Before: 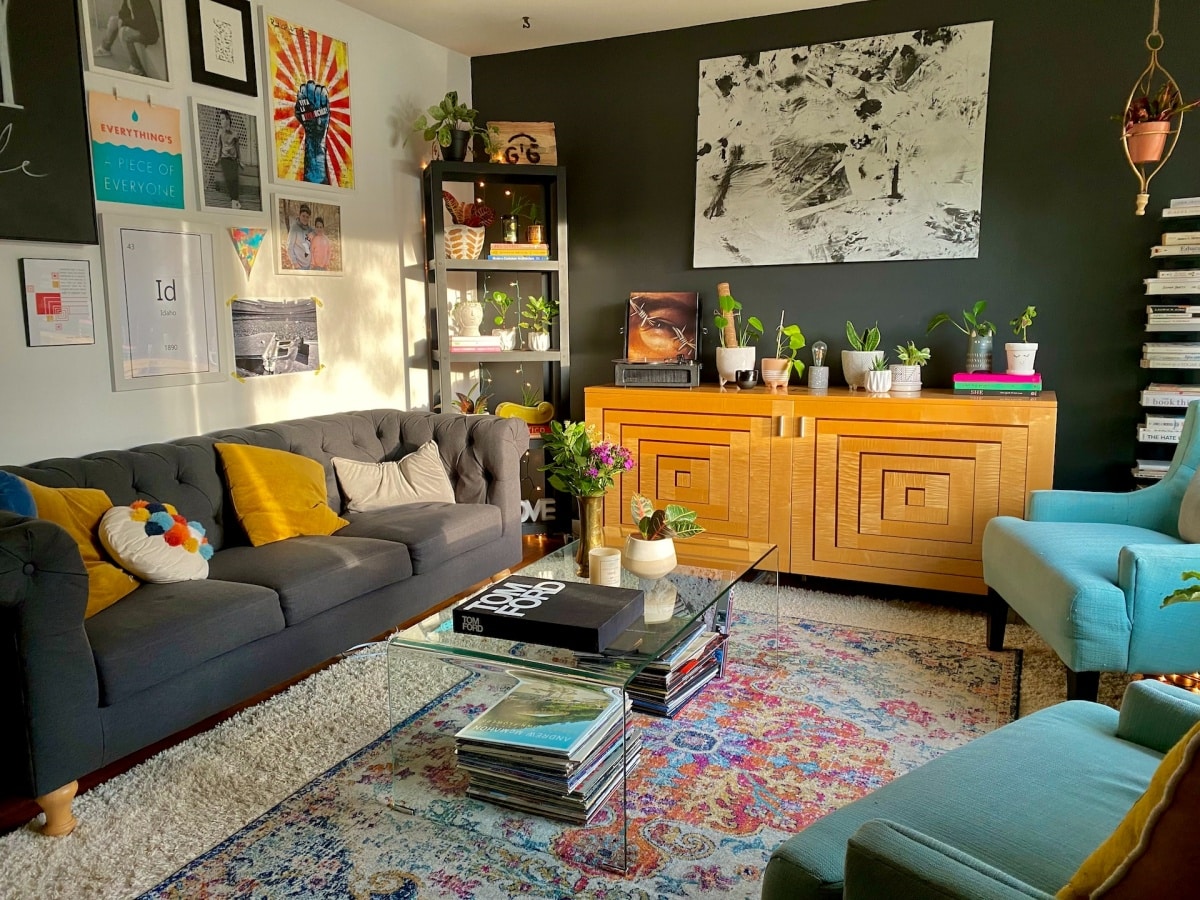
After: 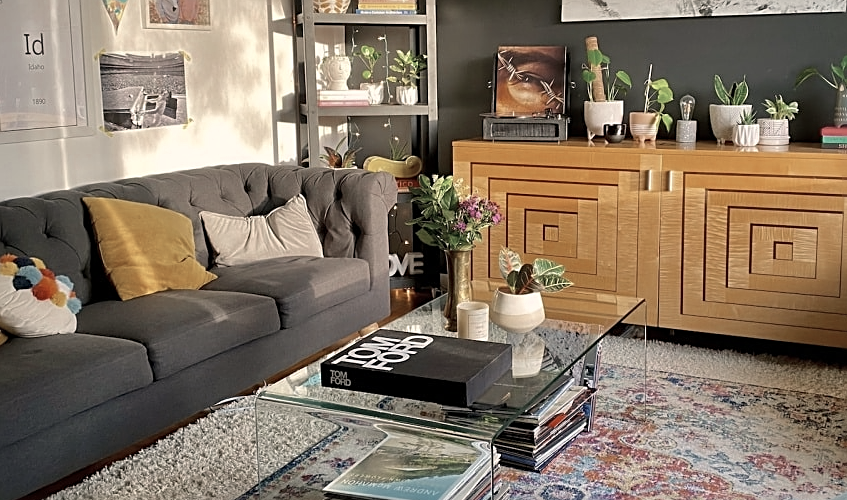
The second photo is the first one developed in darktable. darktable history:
sharpen: on, module defaults
crop: left 11.056%, top 27.439%, right 18.311%, bottom 16.965%
color correction: highlights a* 5.49, highlights b* 5.16, saturation 0.679
color zones: curves: ch0 [(0, 0.5) (0.125, 0.4) (0.25, 0.5) (0.375, 0.4) (0.5, 0.4) (0.625, 0.35) (0.75, 0.35) (0.875, 0.5)]; ch1 [(0, 0.35) (0.125, 0.45) (0.25, 0.35) (0.375, 0.35) (0.5, 0.35) (0.625, 0.35) (0.75, 0.45) (0.875, 0.35)]; ch2 [(0, 0.6) (0.125, 0.5) (0.25, 0.5) (0.375, 0.6) (0.5, 0.6) (0.625, 0.5) (0.75, 0.5) (0.875, 0.5)]
